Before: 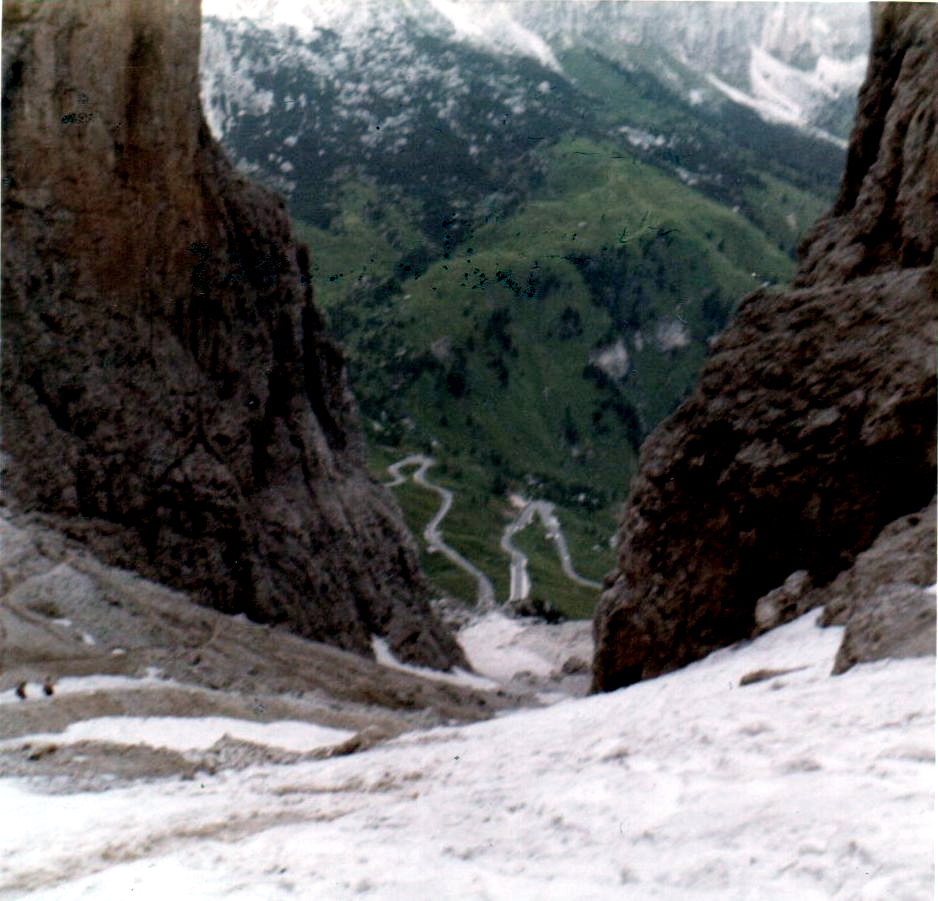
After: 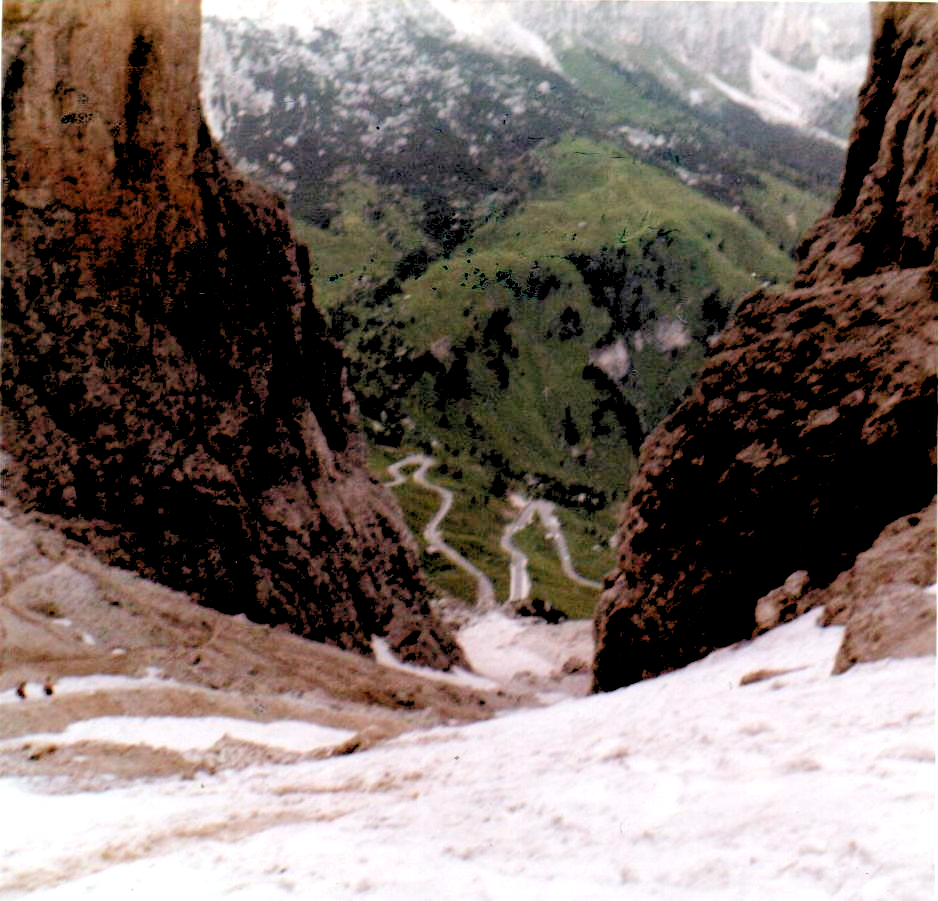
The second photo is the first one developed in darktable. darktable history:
levels: levels [0.072, 0.414, 0.976]
rgb levels: mode RGB, independent channels, levels [[0, 0.5, 1], [0, 0.521, 1], [0, 0.536, 1]]
